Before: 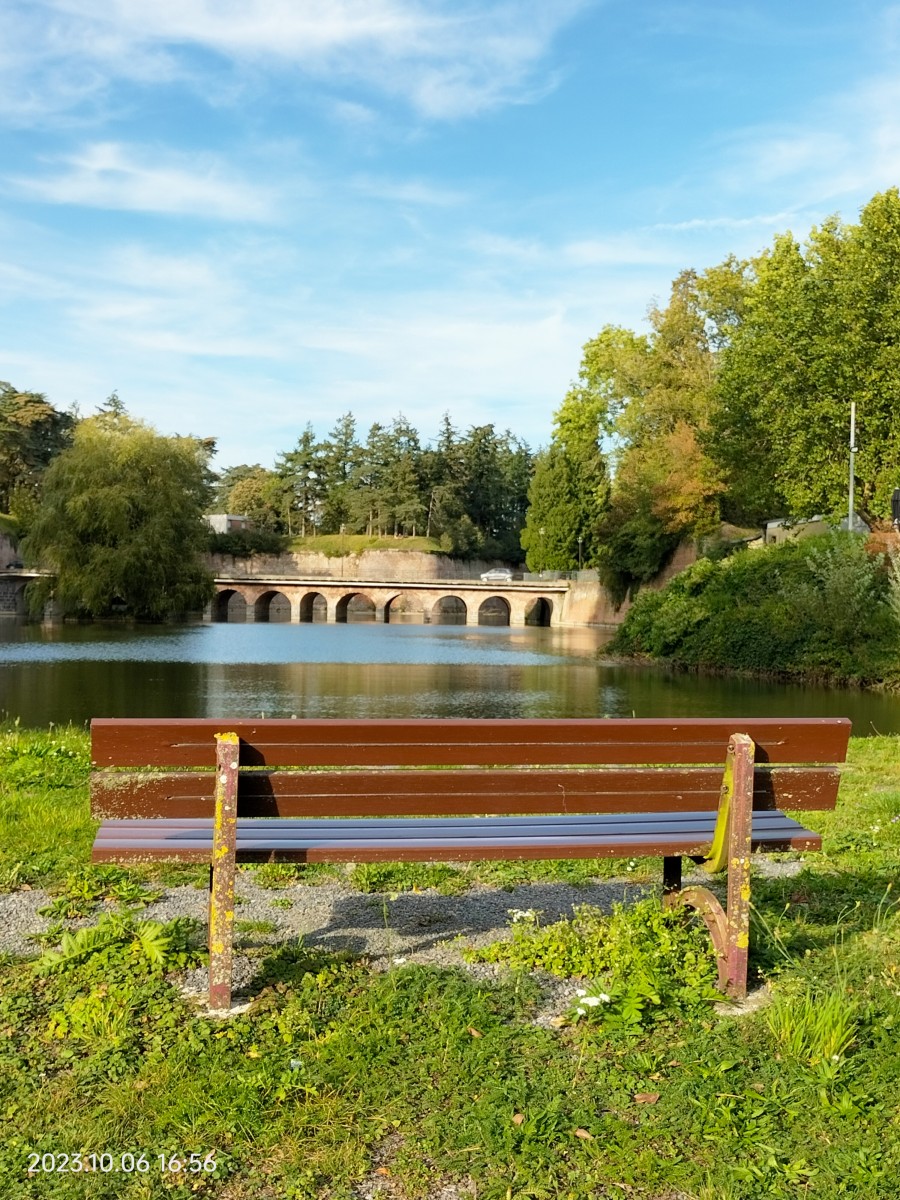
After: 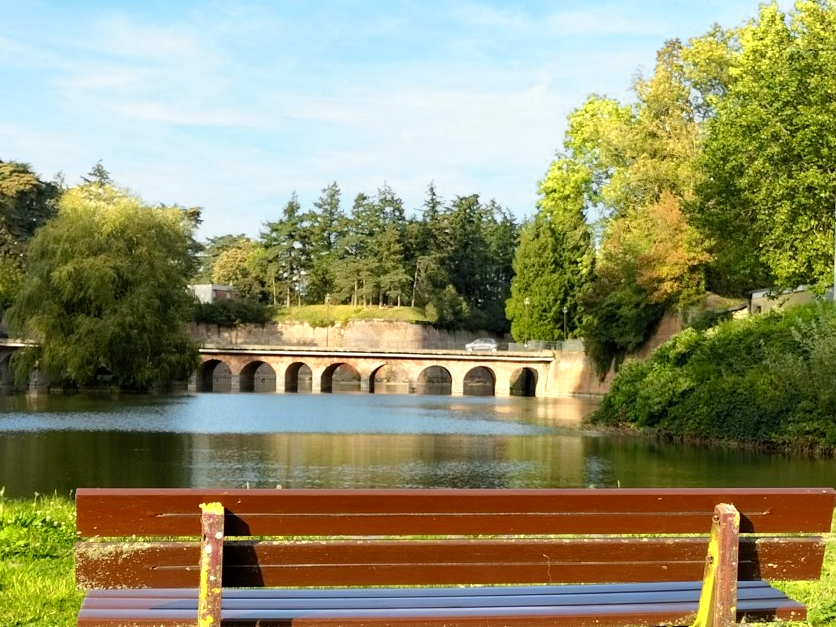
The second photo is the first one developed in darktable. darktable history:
crop: left 1.744%, top 19.225%, right 5.069%, bottom 28.357%
color zones: curves: ch0 [(0.004, 0.305) (0.261, 0.623) (0.389, 0.399) (0.708, 0.571) (0.947, 0.34)]; ch1 [(0.025, 0.645) (0.229, 0.584) (0.326, 0.551) (0.484, 0.262) (0.757, 0.643)]
